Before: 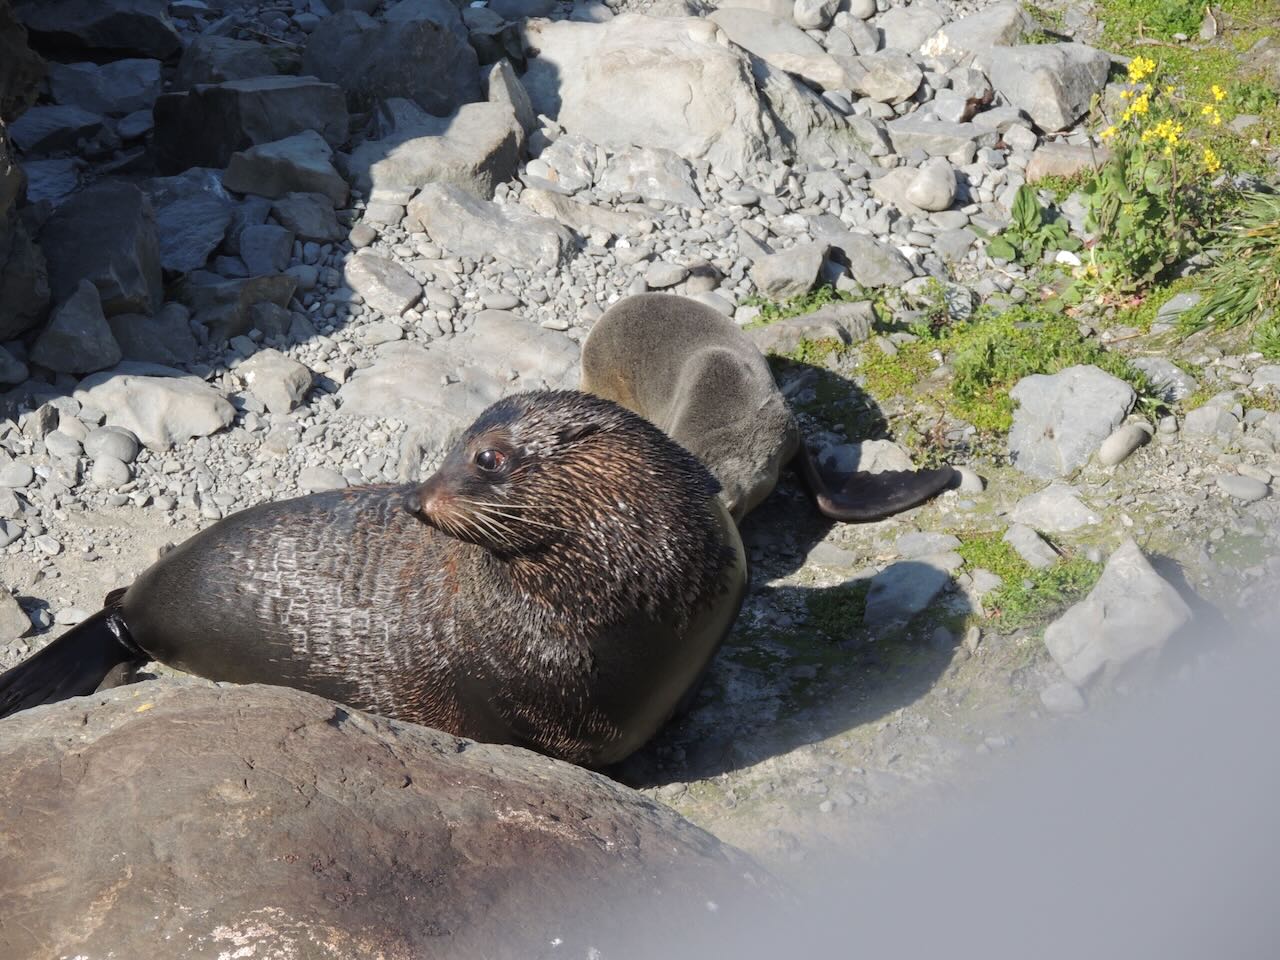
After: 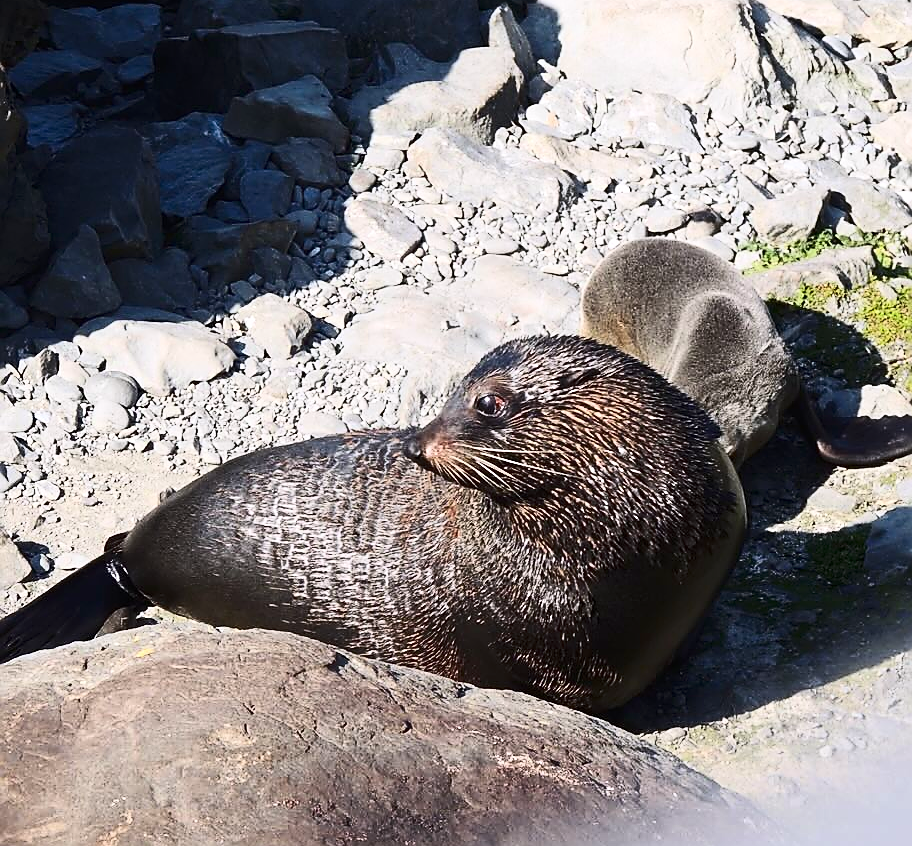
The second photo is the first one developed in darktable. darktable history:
crop: top 5.803%, right 27.864%, bottom 5.804%
sharpen: radius 1.4, amount 1.25, threshold 0.7
contrast brightness saturation: contrast 0.4, brightness 0.1, saturation 0.21
white balance: red 1.009, blue 1.027
